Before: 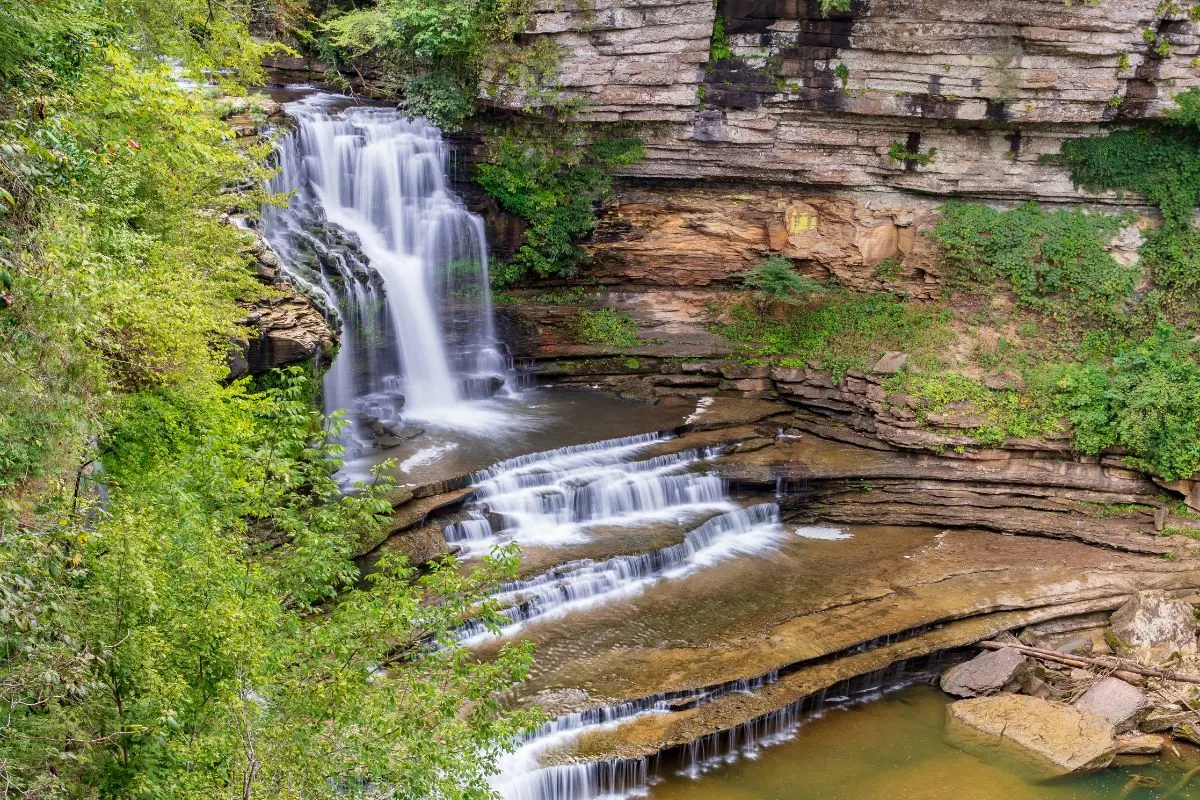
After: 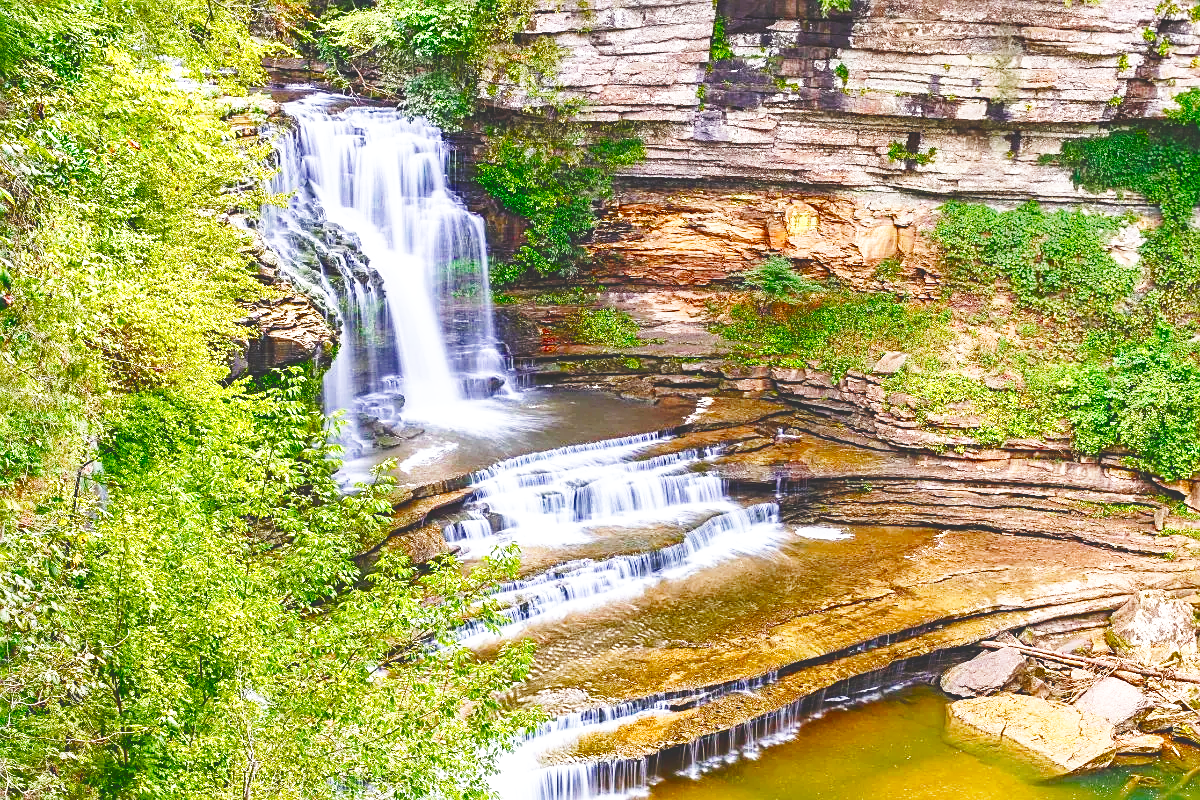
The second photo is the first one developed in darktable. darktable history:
color balance rgb: global offset › luminance 1.992%, perceptual saturation grading › global saturation 20%, perceptual saturation grading › highlights -25.387%, perceptual saturation grading › shadows 49.256%, perceptual brilliance grading › global brilliance 17.214%, global vibrance 16.803%, saturation formula JzAzBz (2021)
sharpen: on, module defaults
base curve: curves: ch0 [(0, 0) (0.005, 0.002) (0.15, 0.3) (0.4, 0.7) (0.75, 0.95) (1, 1)], preserve colors none
